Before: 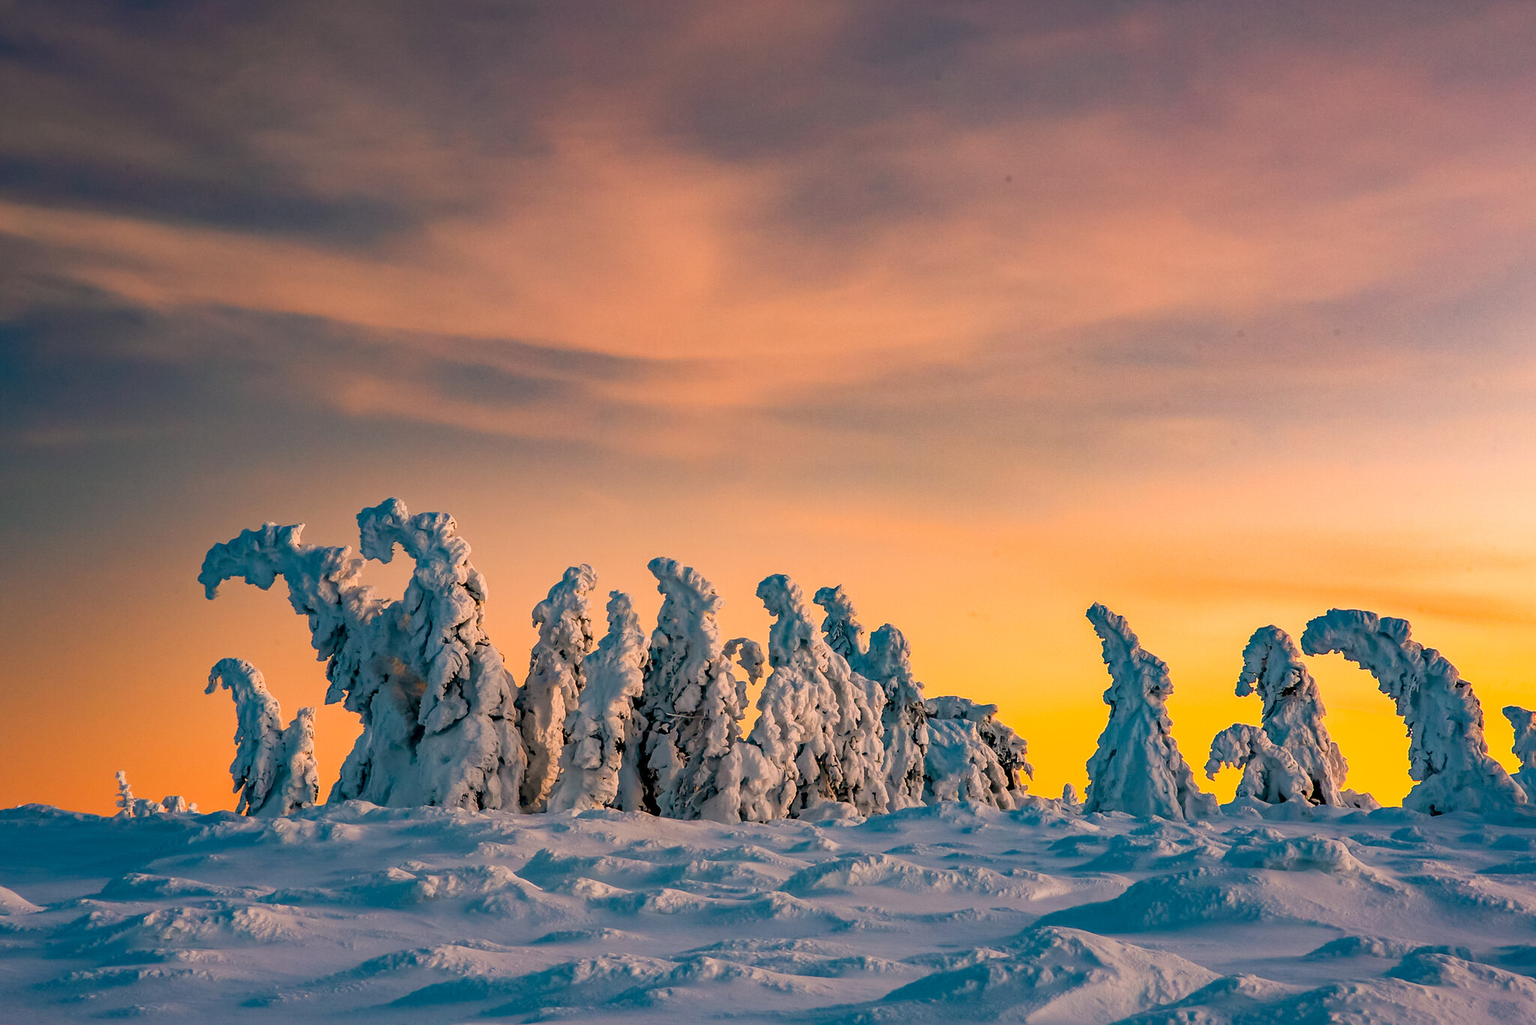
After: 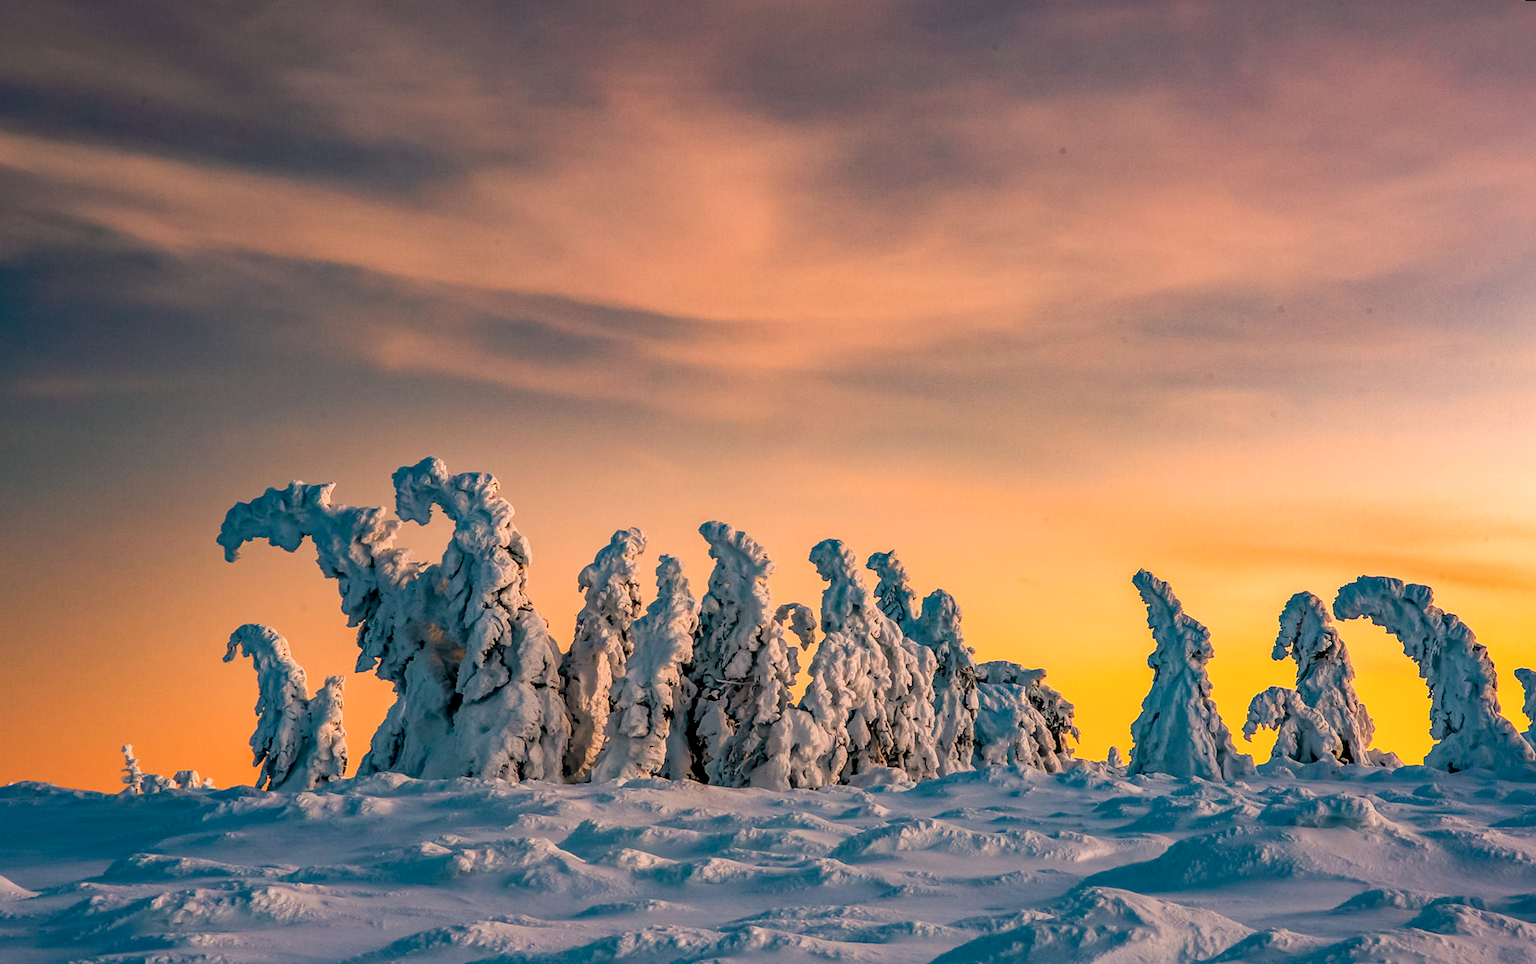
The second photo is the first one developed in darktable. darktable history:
rgb levels: preserve colors max RGB
local contrast: on, module defaults
color correction: saturation 0.98
rotate and perspective: rotation 0.679°, lens shift (horizontal) 0.136, crop left 0.009, crop right 0.991, crop top 0.078, crop bottom 0.95
